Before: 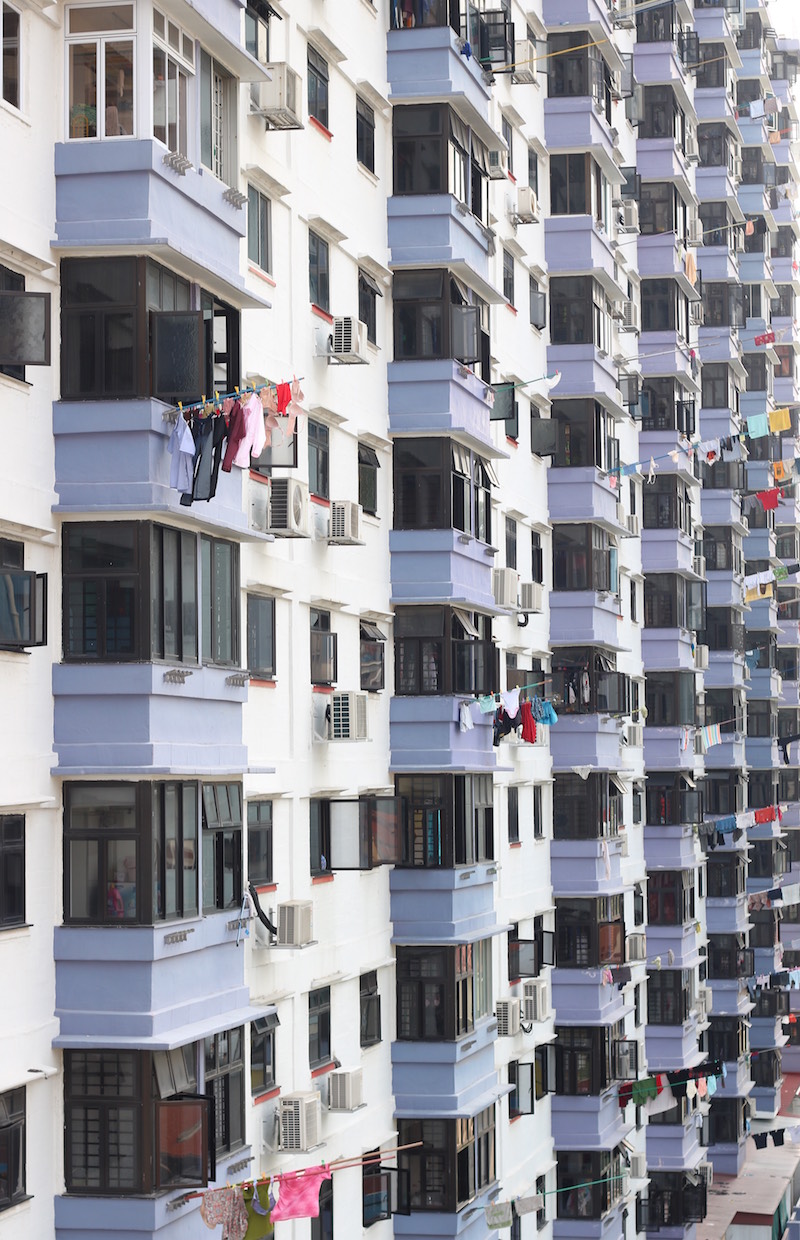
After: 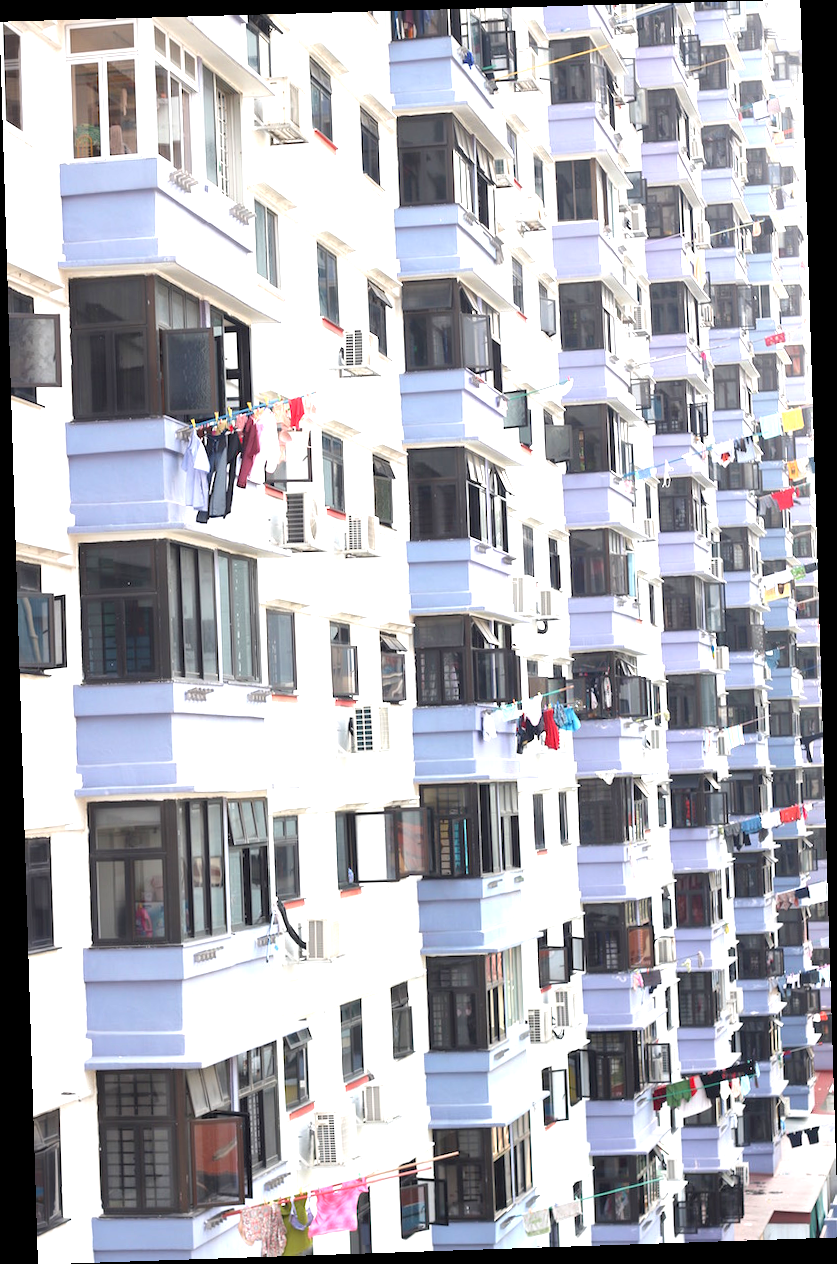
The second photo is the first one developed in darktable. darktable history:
exposure: black level correction 0.001, exposure 1.116 EV, compensate highlight preservation false
rotate and perspective: rotation -1.77°, lens shift (horizontal) 0.004, automatic cropping off
